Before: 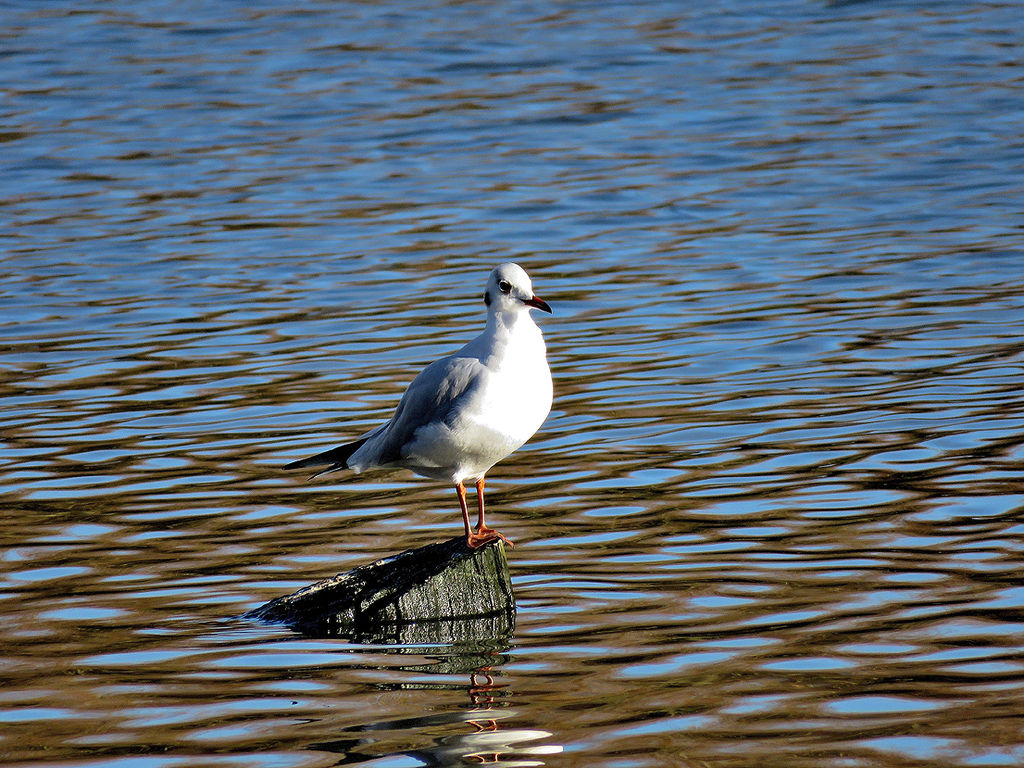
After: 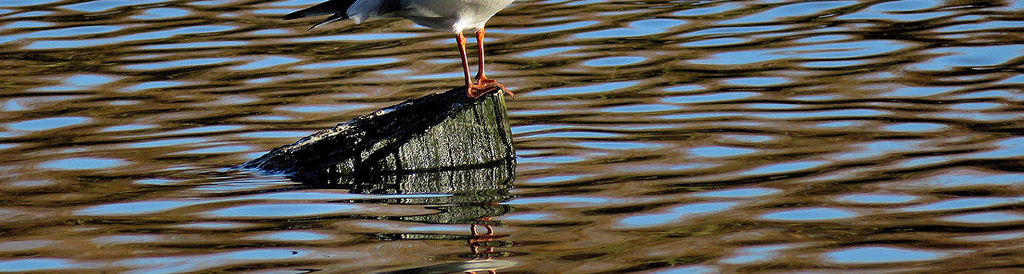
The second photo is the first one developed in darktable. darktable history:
crop and rotate: top 58.597%, bottom 5.675%
